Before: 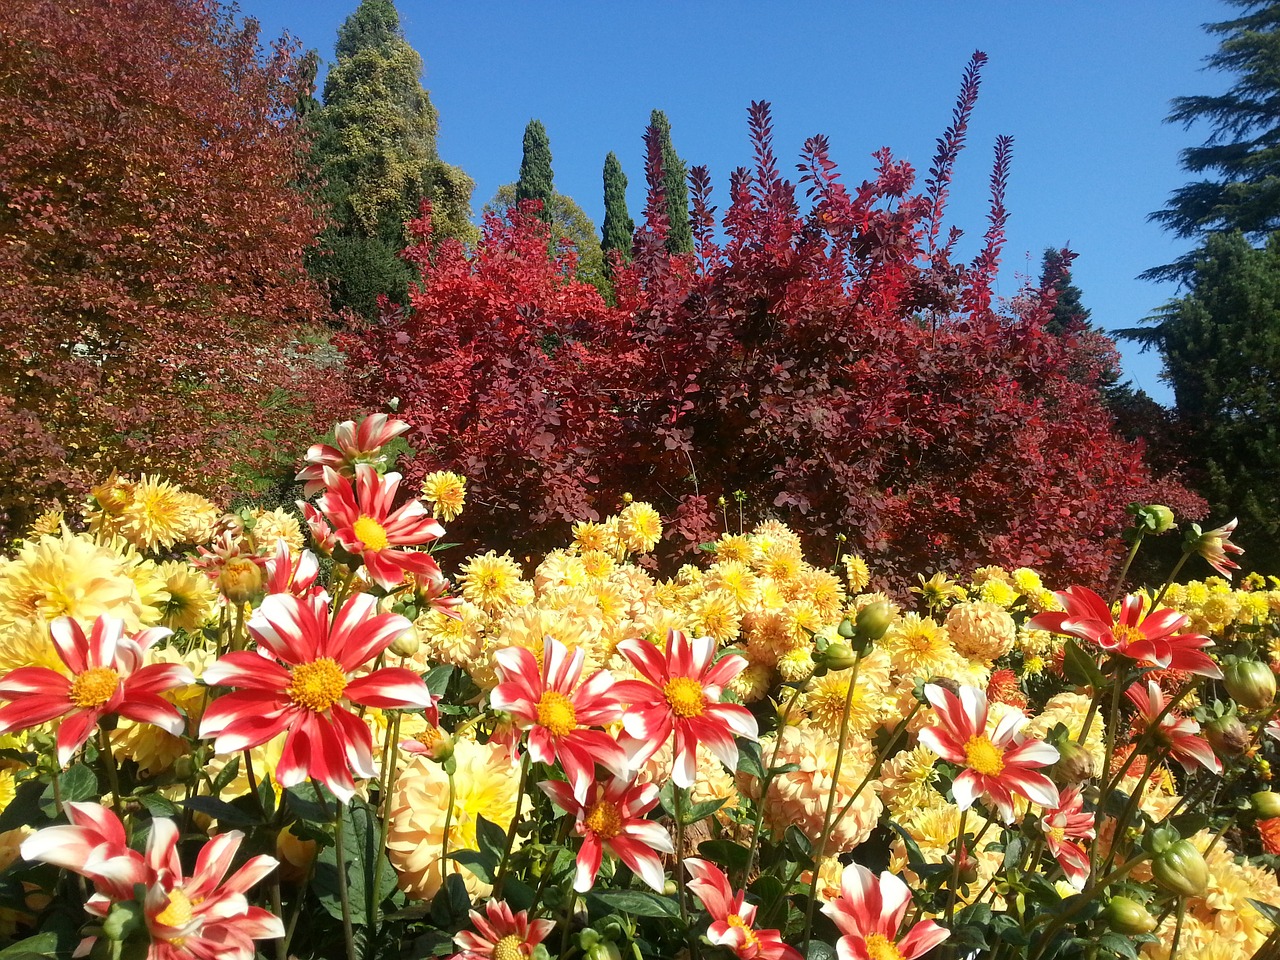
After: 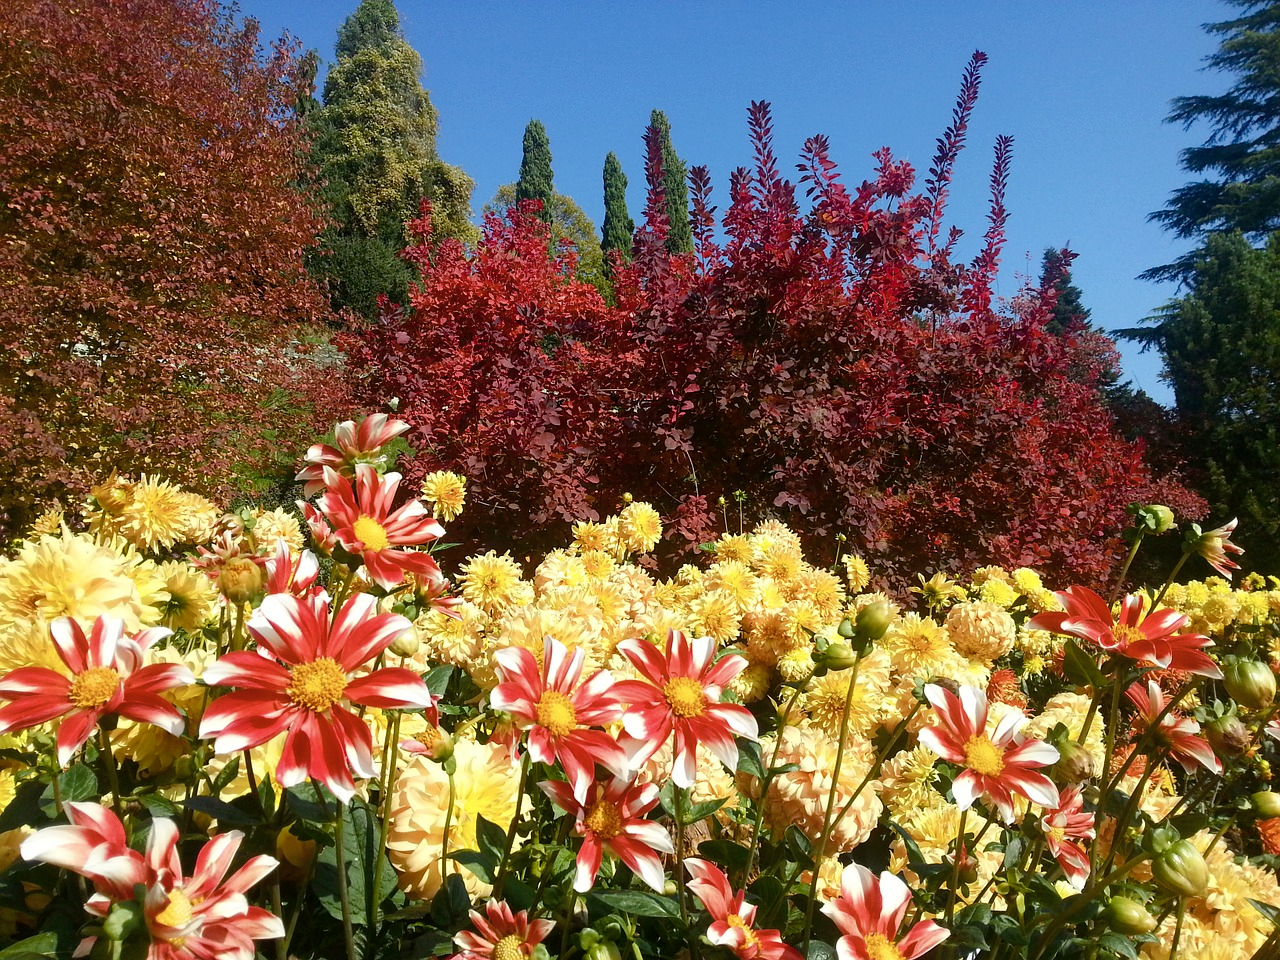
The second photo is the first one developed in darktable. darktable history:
color balance rgb: perceptual saturation grading › global saturation 27.512%, perceptual saturation grading › highlights -25.046%, perceptual saturation grading › shadows 26.165%, global vibrance 20%
contrast brightness saturation: contrast 0.056, brightness -0.01, saturation -0.215
